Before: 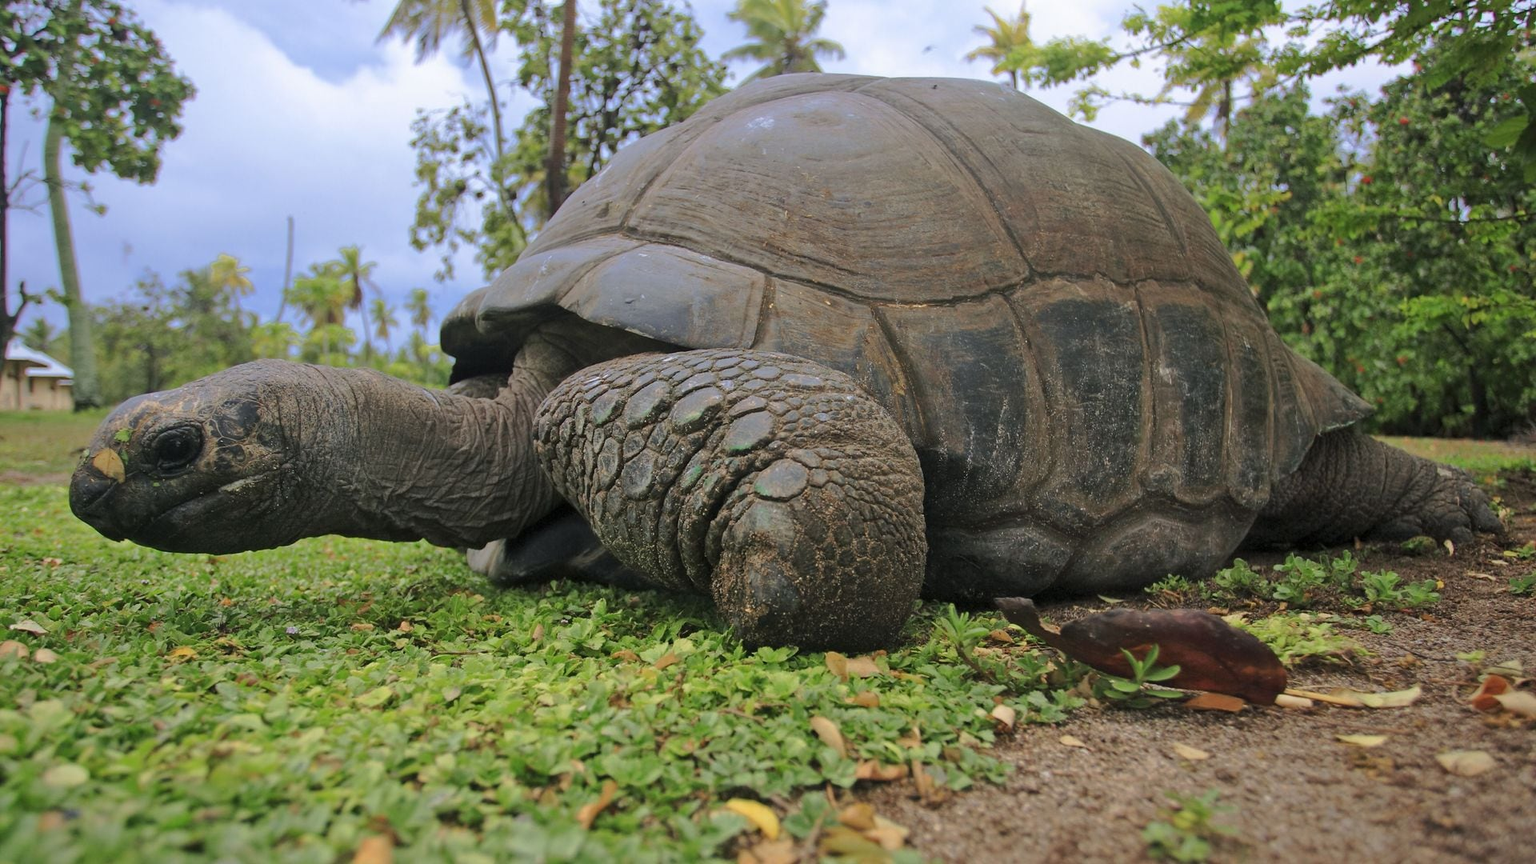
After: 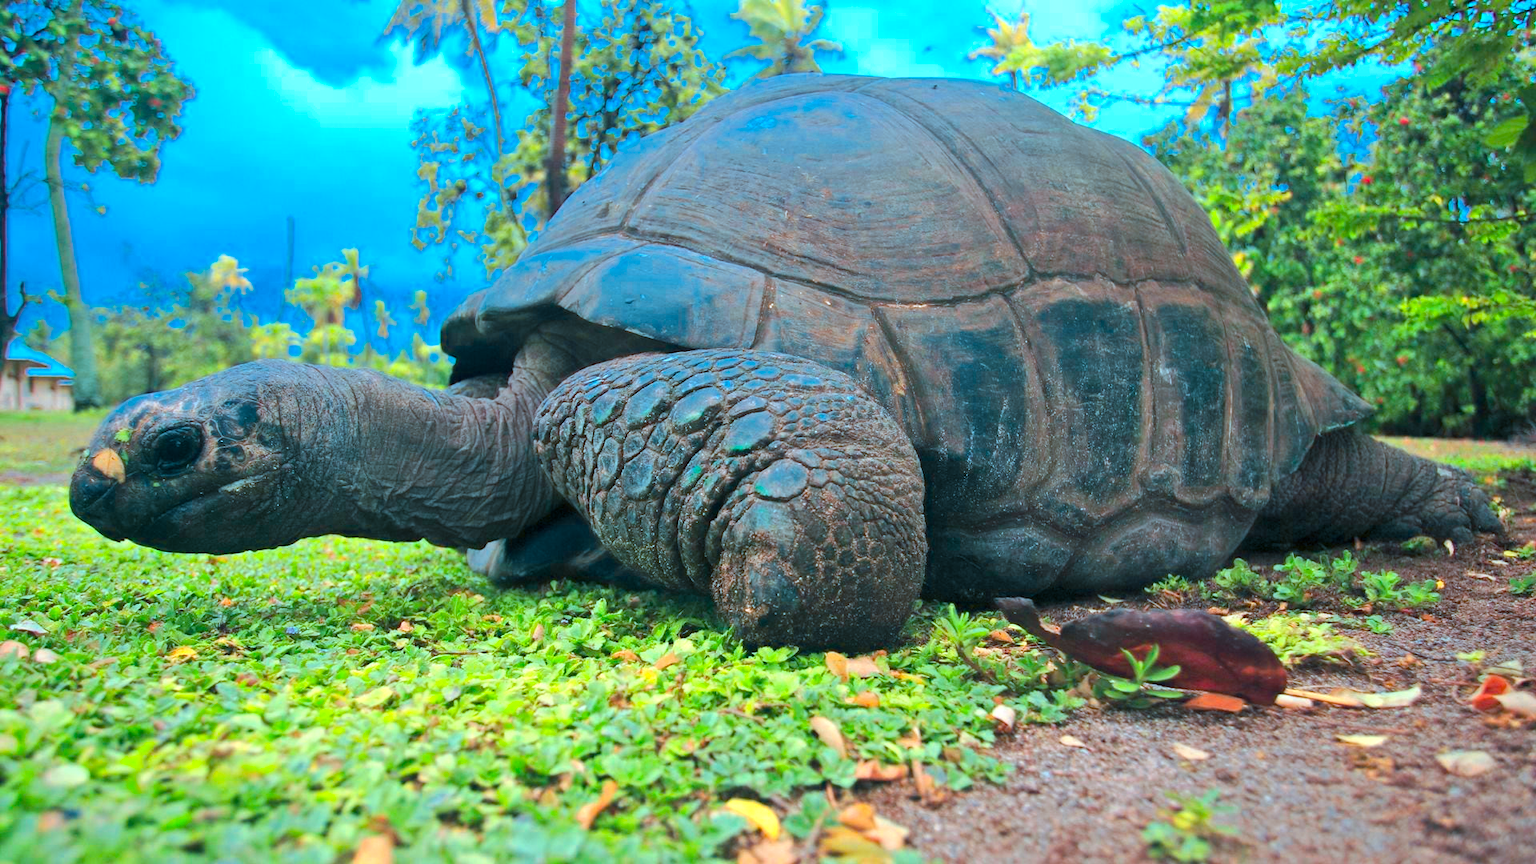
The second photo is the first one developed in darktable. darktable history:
color calibration: output R [1.422, -0.35, -0.252, 0], output G [-0.238, 1.259, -0.084, 0], output B [-0.081, -0.196, 1.58, 0], output brightness [0.49, 0.671, -0.57, 0], illuminant as shot in camera, x 0.358, y 0.373, temperature 4628.91 K
